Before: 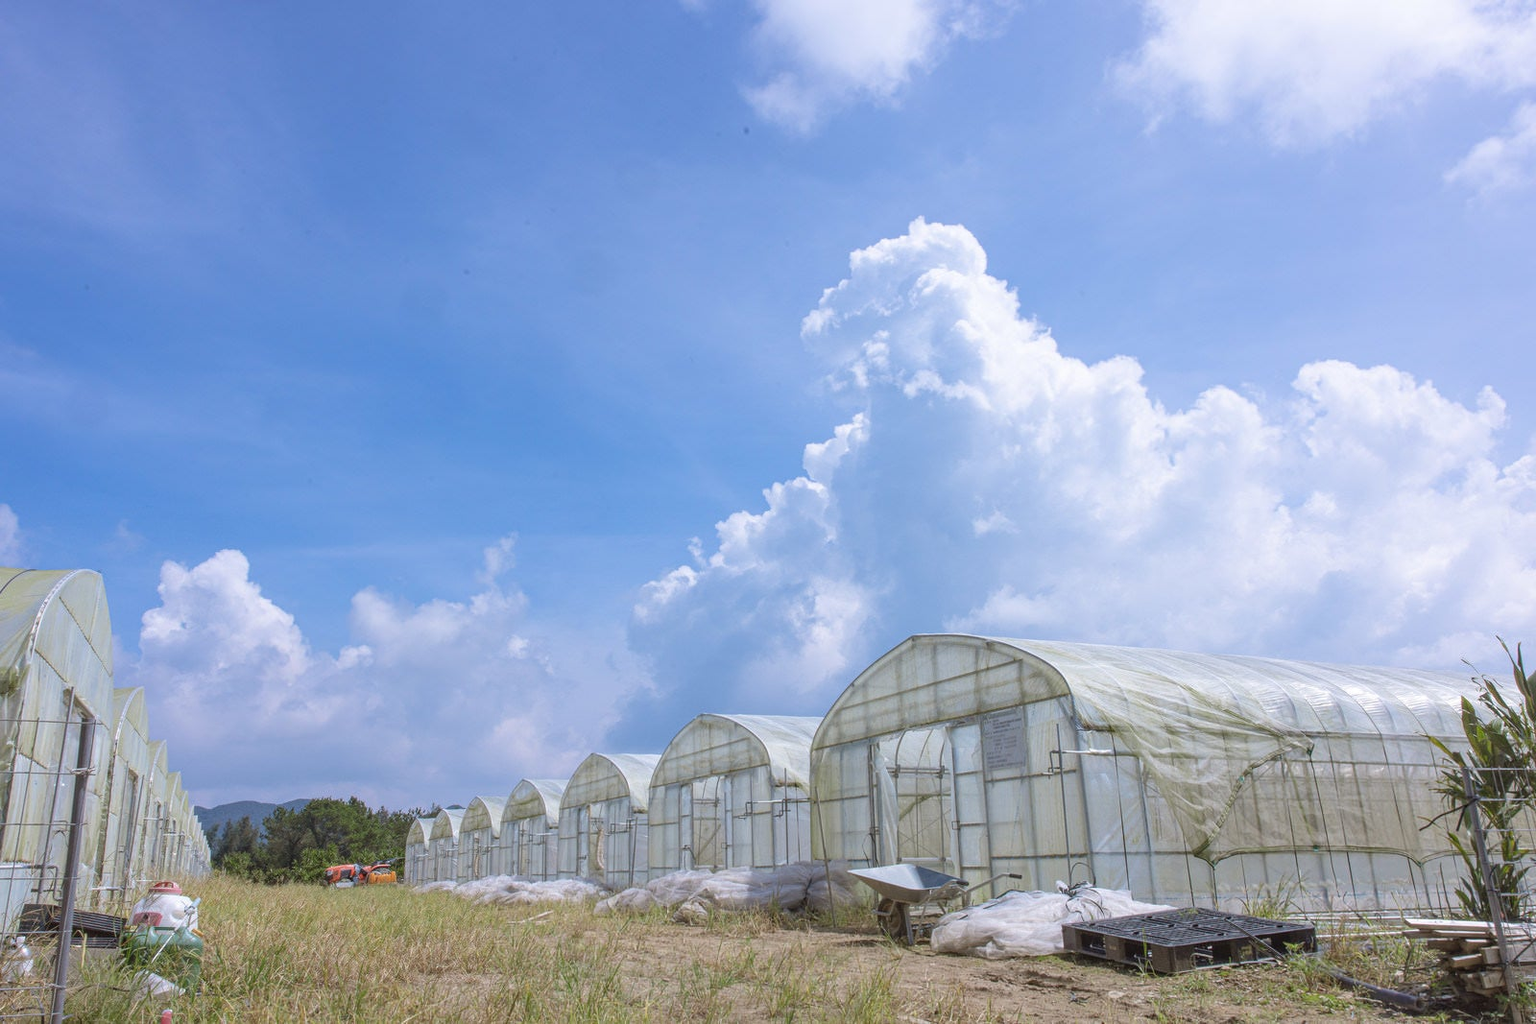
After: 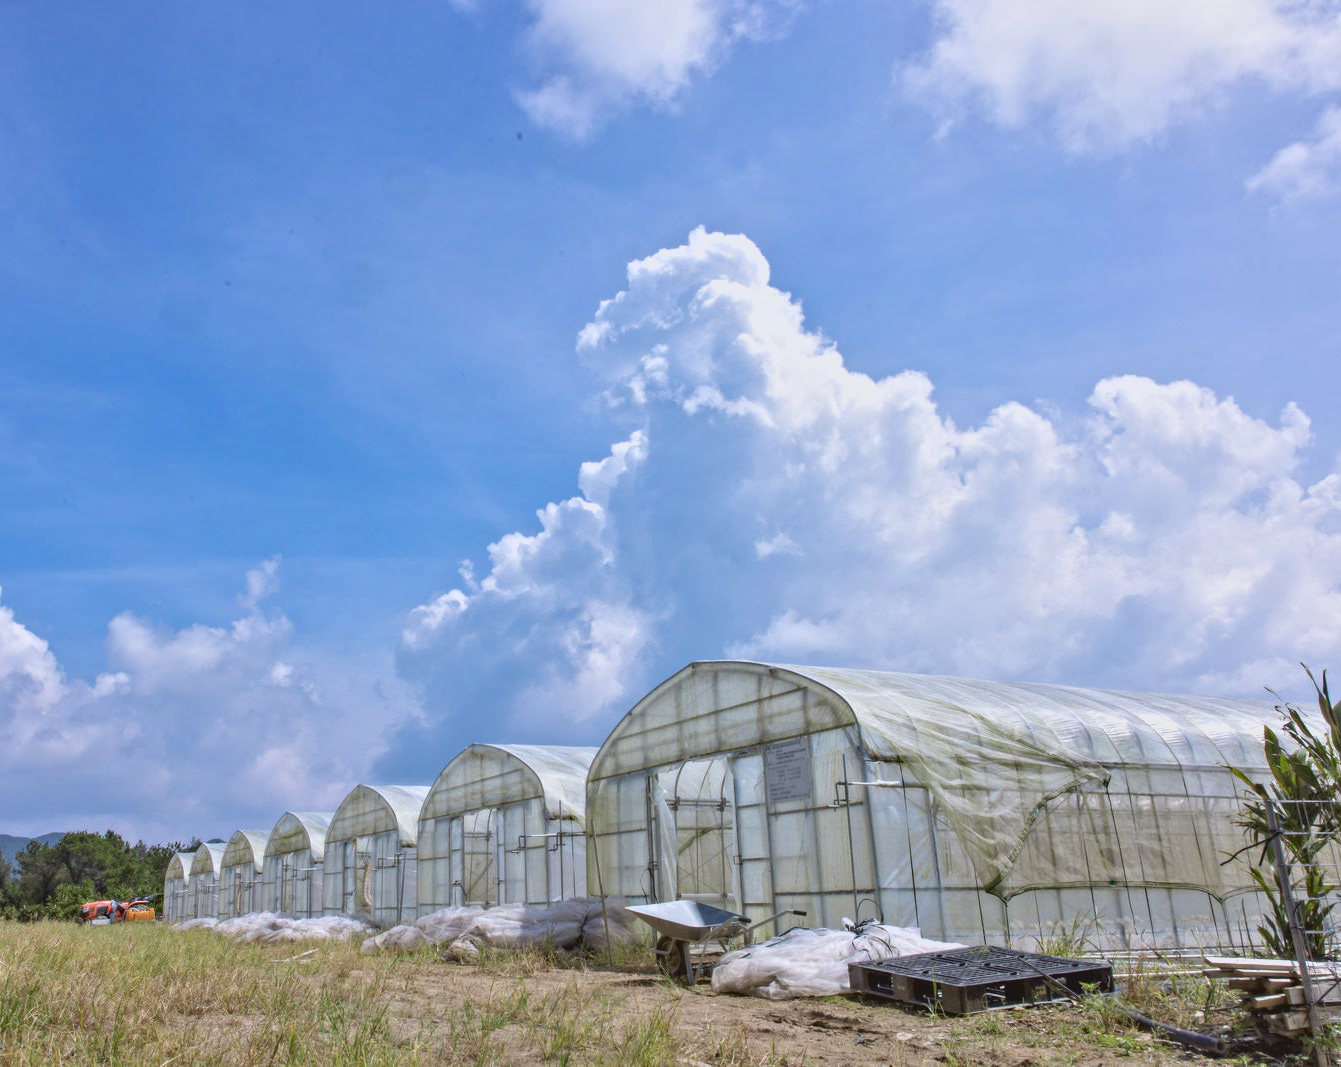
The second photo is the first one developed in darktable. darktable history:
contrast equalizer: y [[0.511, 0.558, 0.631, 0.632, 0.559, 0.512], [0.5 ×6], [0.507, 0.559, 0.627, 0.644, 0.647, 0.647], [0 ×6], [0 ×6]]
lowpass: radius 0.1, contrast 0.85, saturation 1.1, unbound 0
crop: left 16.145%
